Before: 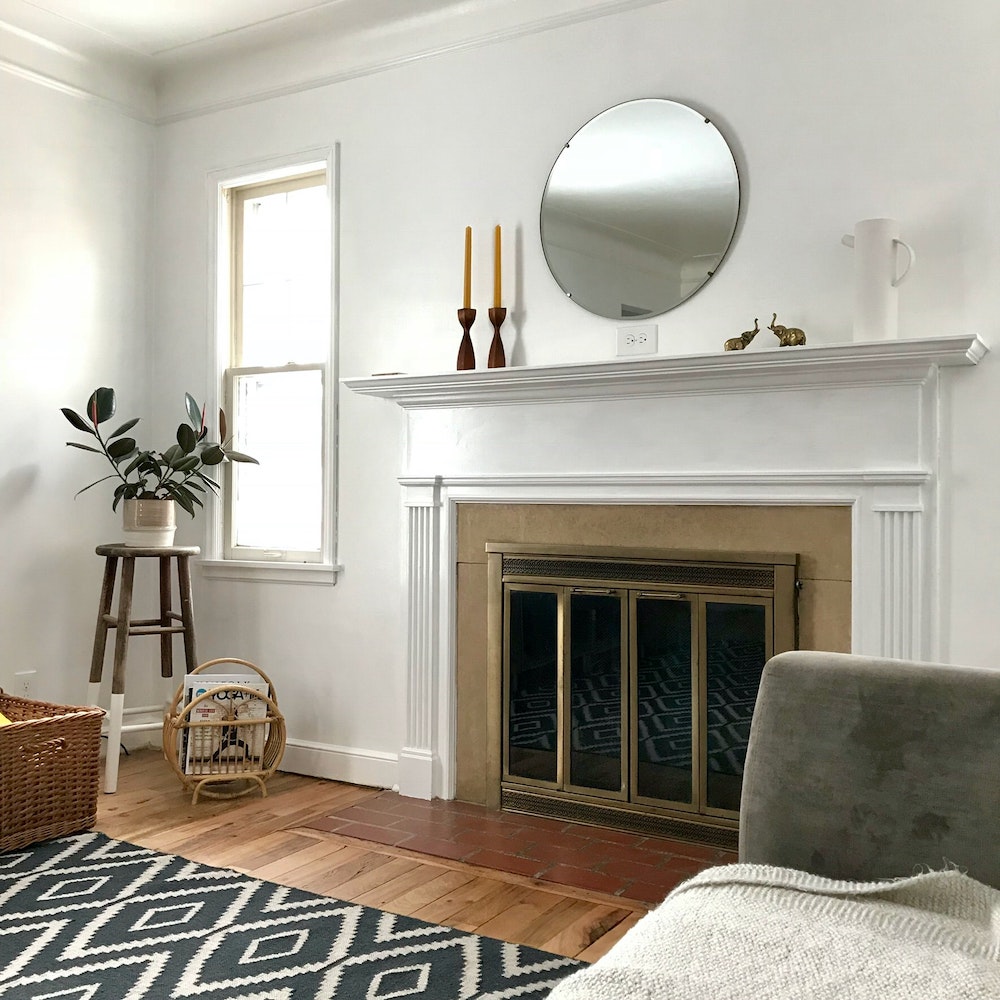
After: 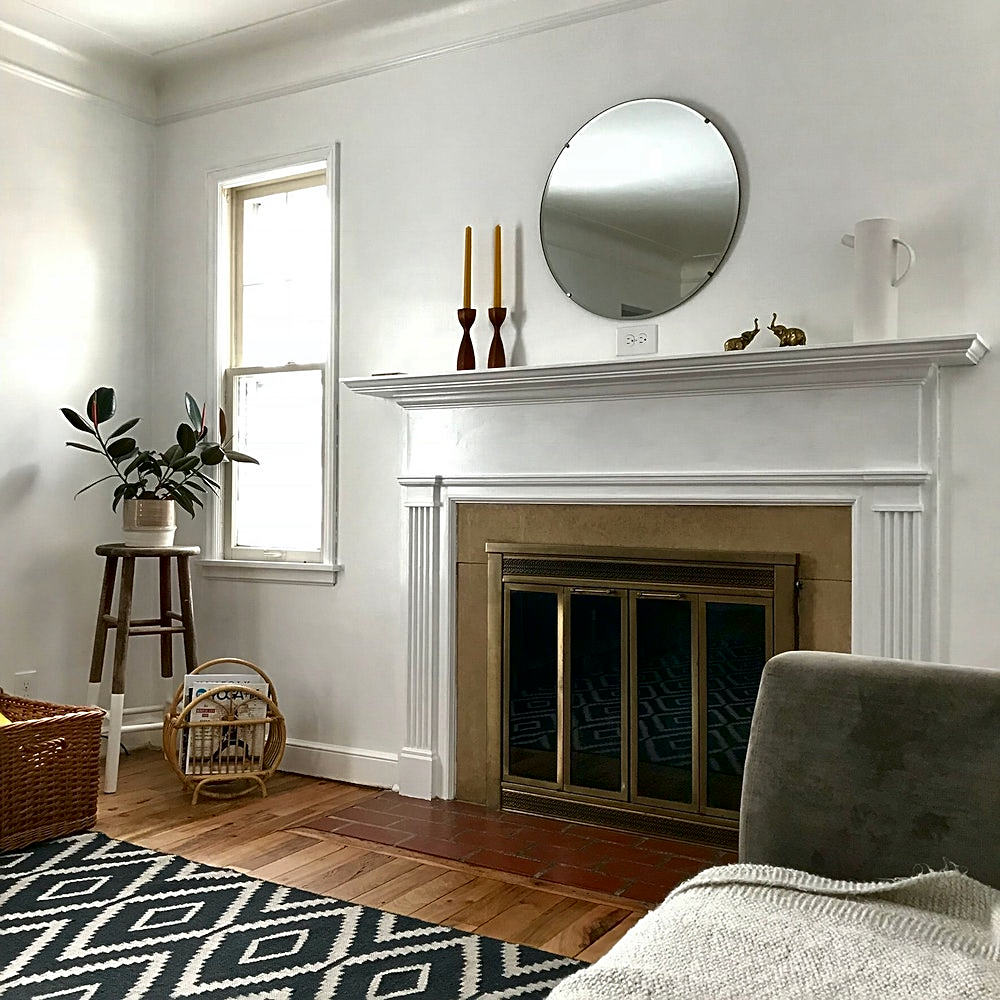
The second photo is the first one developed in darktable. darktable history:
sharpen: on, module defaults
contrast brightness saturation: brightness -0.2, saturation 0.08
